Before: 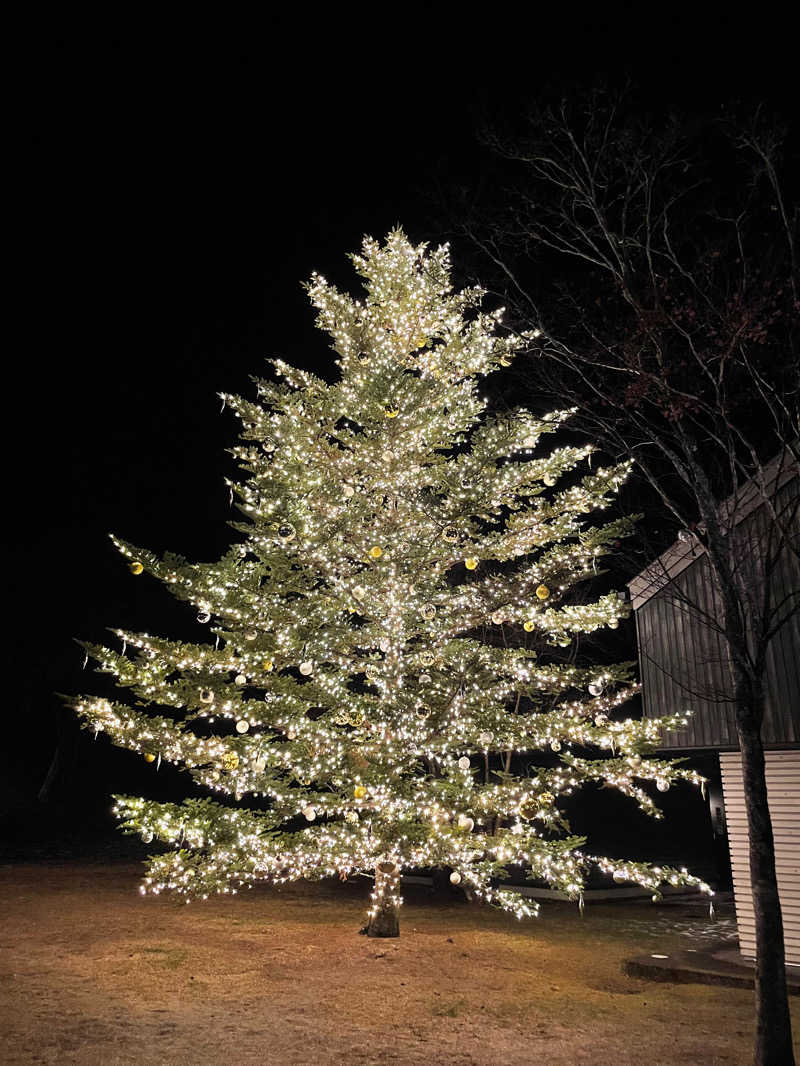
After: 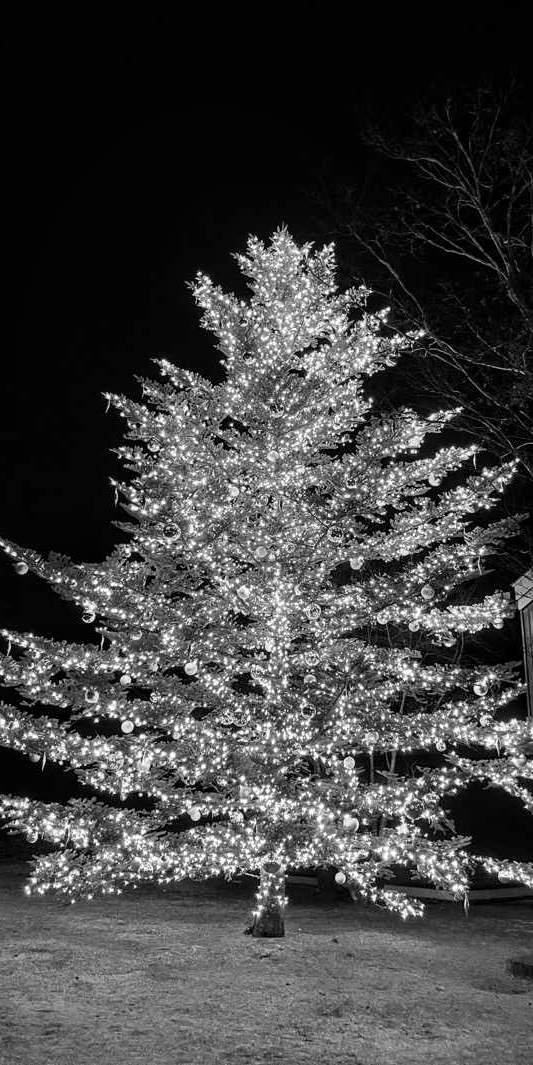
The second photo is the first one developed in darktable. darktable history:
crop and rotate: left 14.381%, right 18.927%
local contrast: on, module defaults
color zones: curves: ch0 [(0, 0.613) (0.01, 0.613) (0.245, 0.448) (0.498, 0.529) (0.642, 0.665) (0.879, 0.777) (0.99, 0.613)]; ch1 [(0, 0) (0.143, 0) (0.286, 0) (0.429, 0) (0.571, 0) (0.714, 0) (0.857, 0)]
